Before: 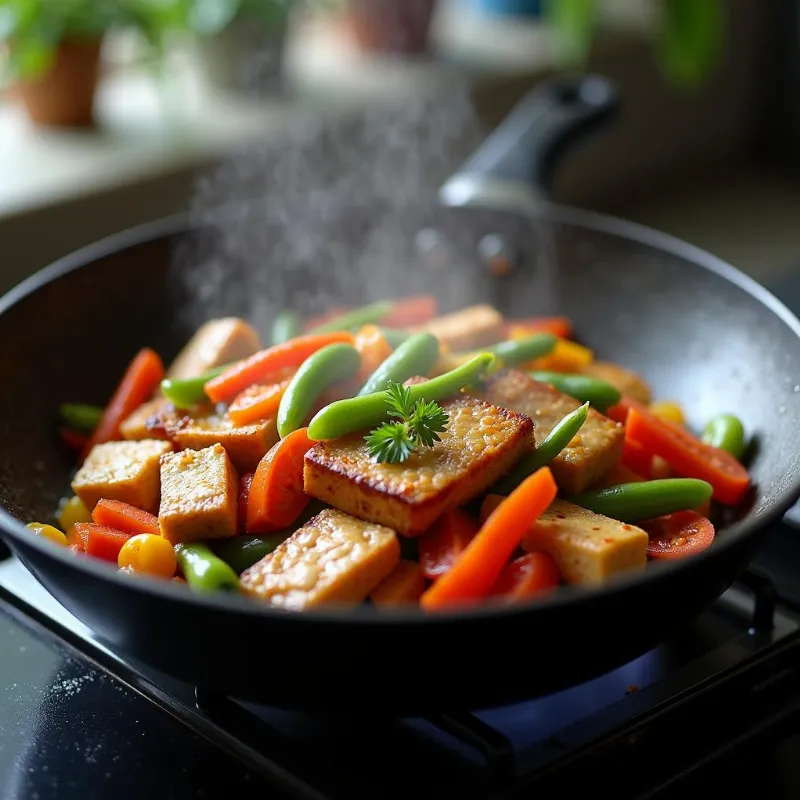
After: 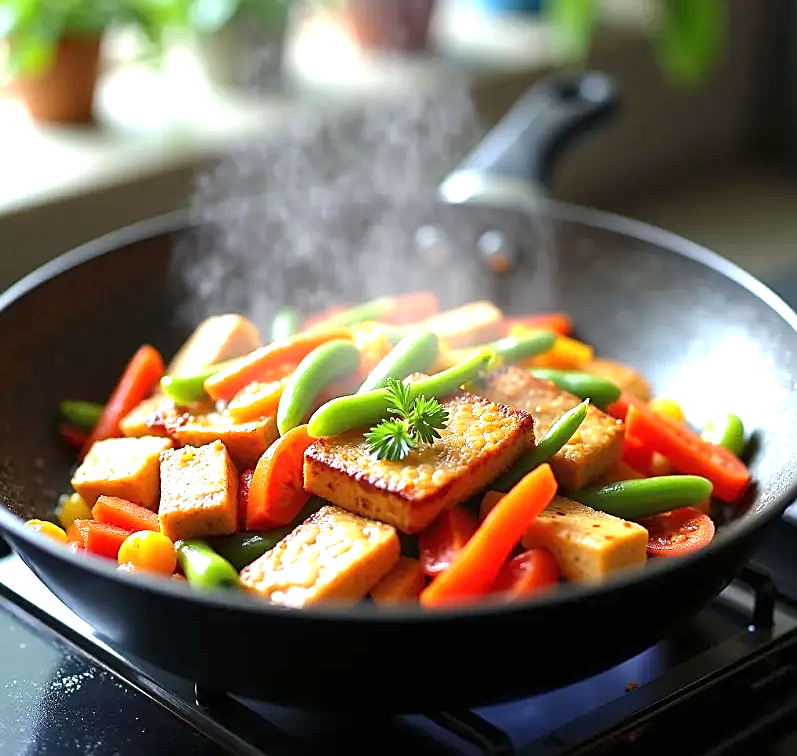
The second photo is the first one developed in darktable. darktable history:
exposure: black level correction 0, exposure 1.199 EV, compensate exposure bias true, compensate highlight preservation false
crop: top 0.382%, right 0.256%, bottom 4.996%
sharpen: on, module defaults
